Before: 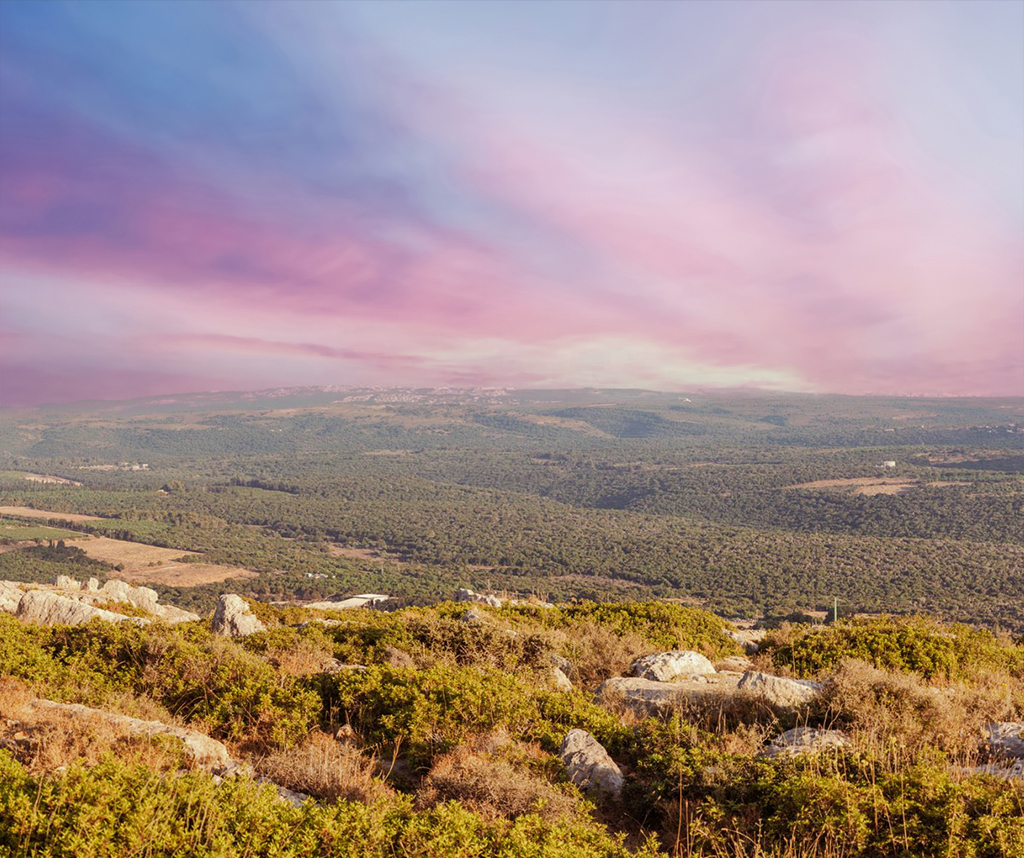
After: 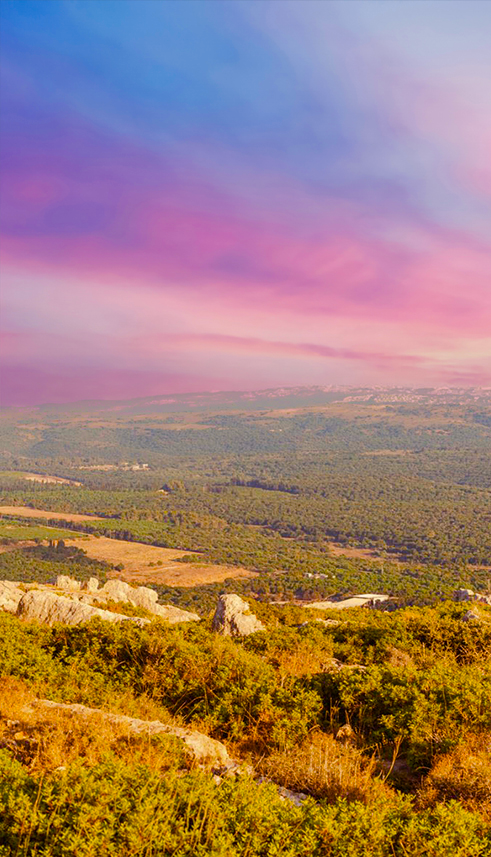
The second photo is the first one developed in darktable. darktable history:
color balance rgb: highlights gain › chroma 2.003%, highlights gain › hue 65.18°, linear chroma grading › shadows 31.44%, linear chroma grading › global chroma -2.262%, linear chroma grading › mid-tones 3.893%, perceptual saturation grading › global saturation 49.322%
crop and rotate: left 0.056%, top 0%, right 51.948%
